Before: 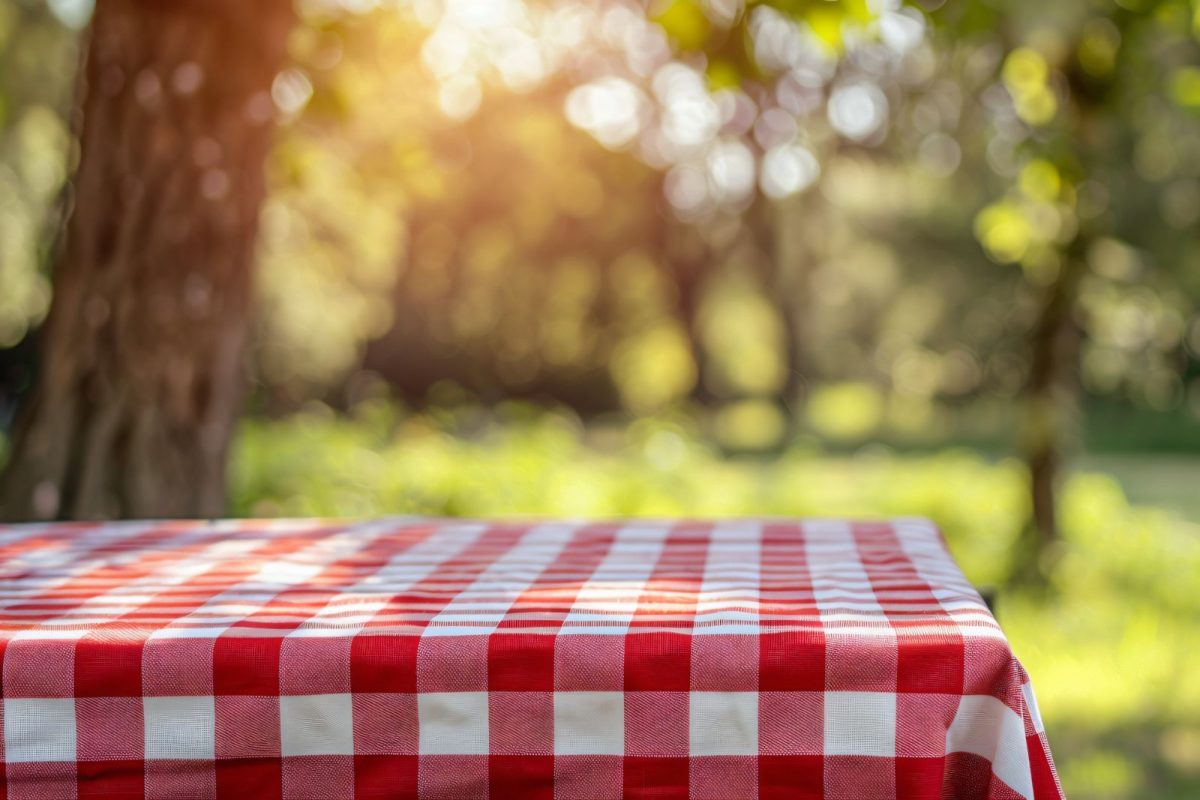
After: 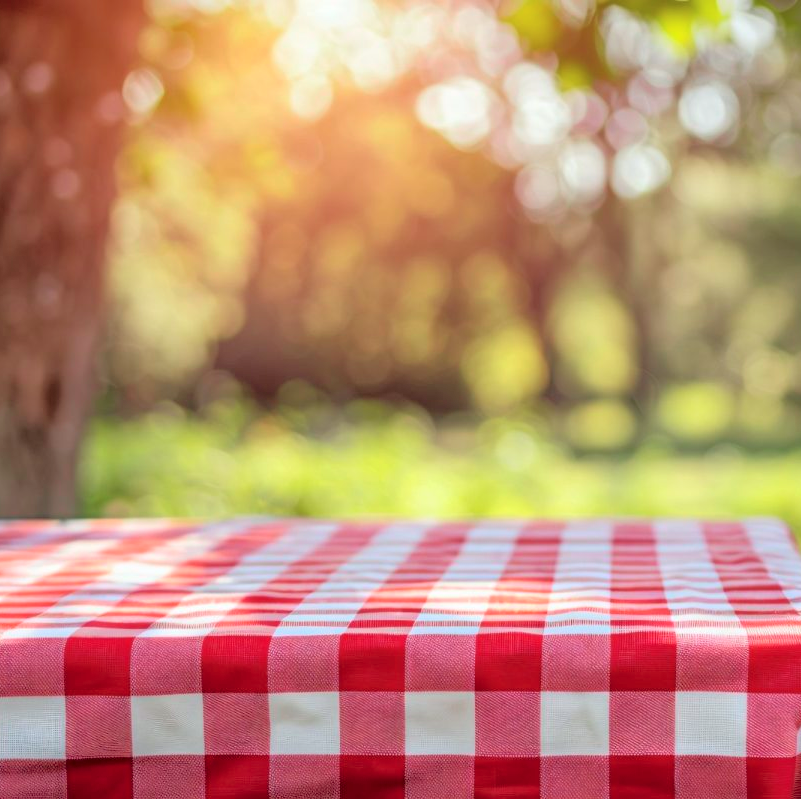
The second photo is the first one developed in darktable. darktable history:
contrast brightness saturation: brightness 0.115
tone curve: curves: ch0 [(0, 0) (0.126, 0.061) (0.362, 0.382) (0.498, 0.498) (0.706, 0.712) (1, 1)]; ch1 [(0, 0) (0.5, 0.497) (0.55, 0.578) (1, 1)]; ch2 [(0, 0) (0.44, 0.424) (0.489, 0.486) (0.537, 0.538) (1, 1)], color space Lab, independent channels, preserve colors none
crop and rotate: left 12.473%, right 20.762%
